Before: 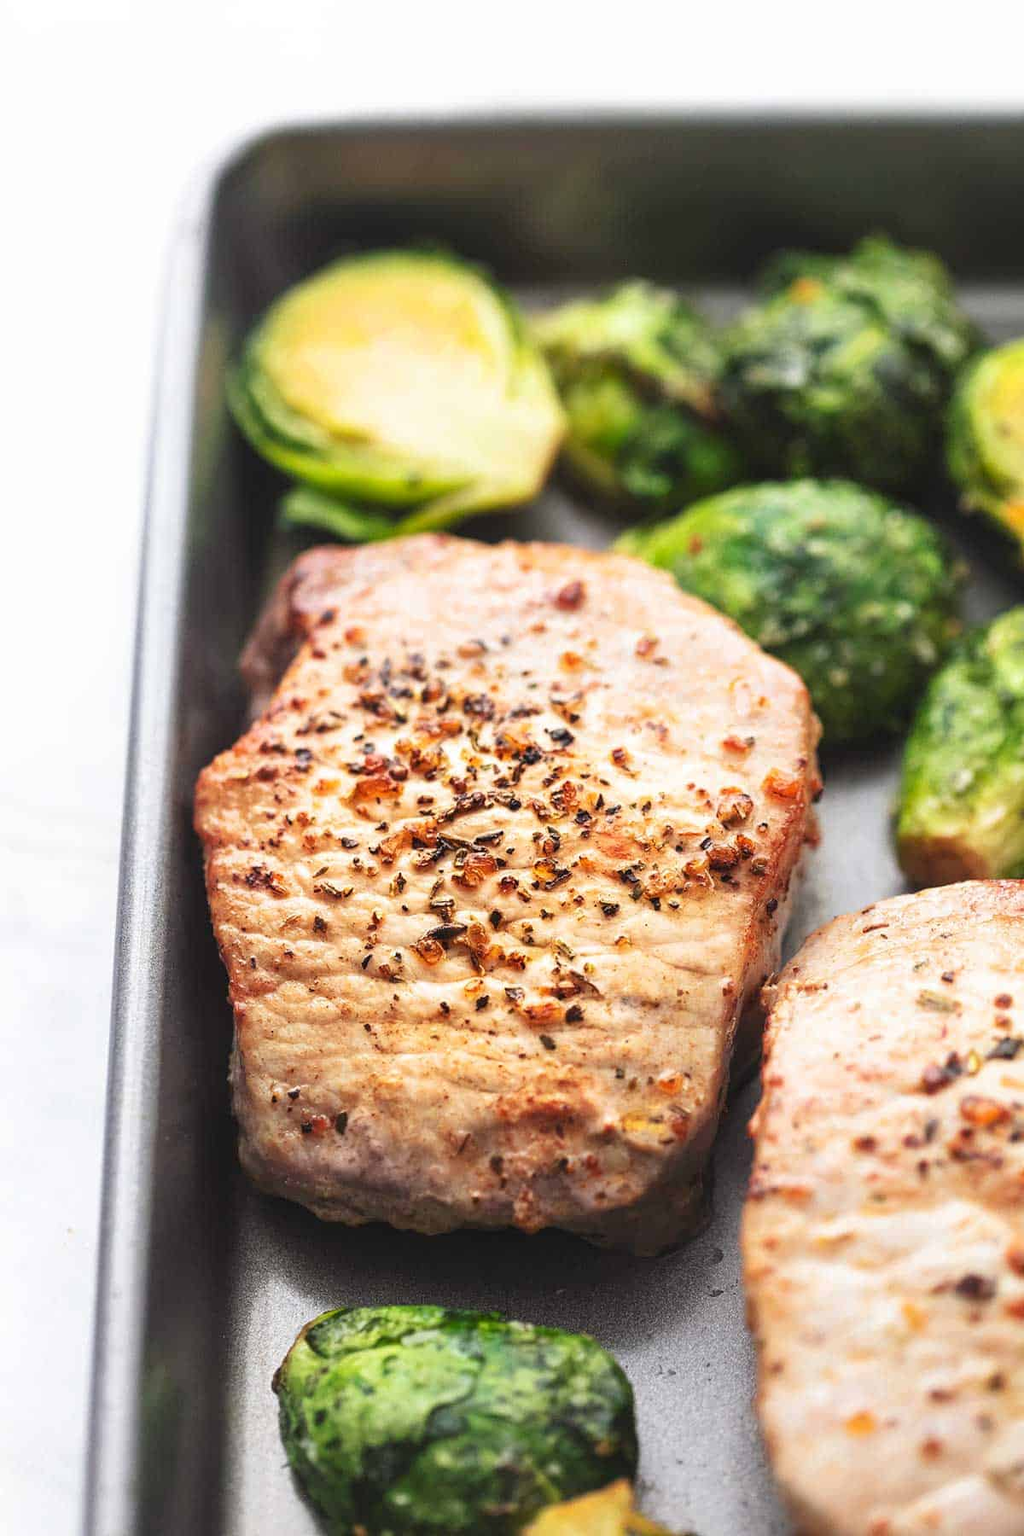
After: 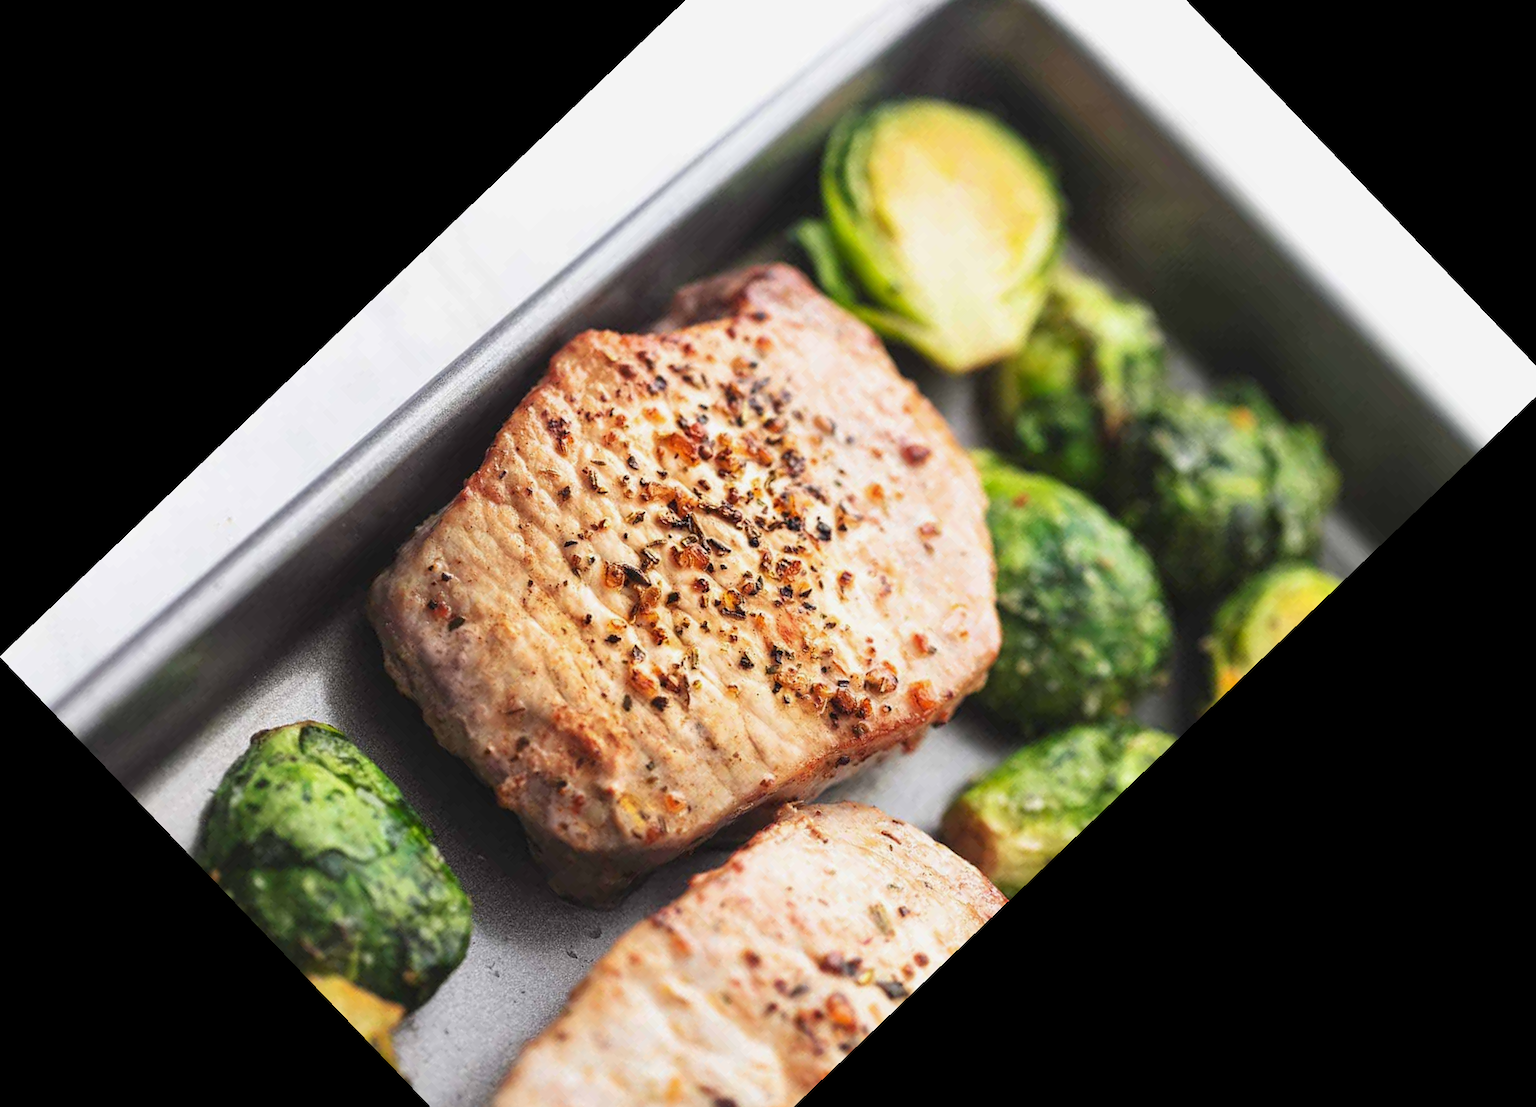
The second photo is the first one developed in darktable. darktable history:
exposure: exposure -0.116 EV, compensate exposure bias true, compensate highlight preservation false
crop and rotate: angle -46.26°, top 16.234%, right 0.912%, bottom 11.704%
